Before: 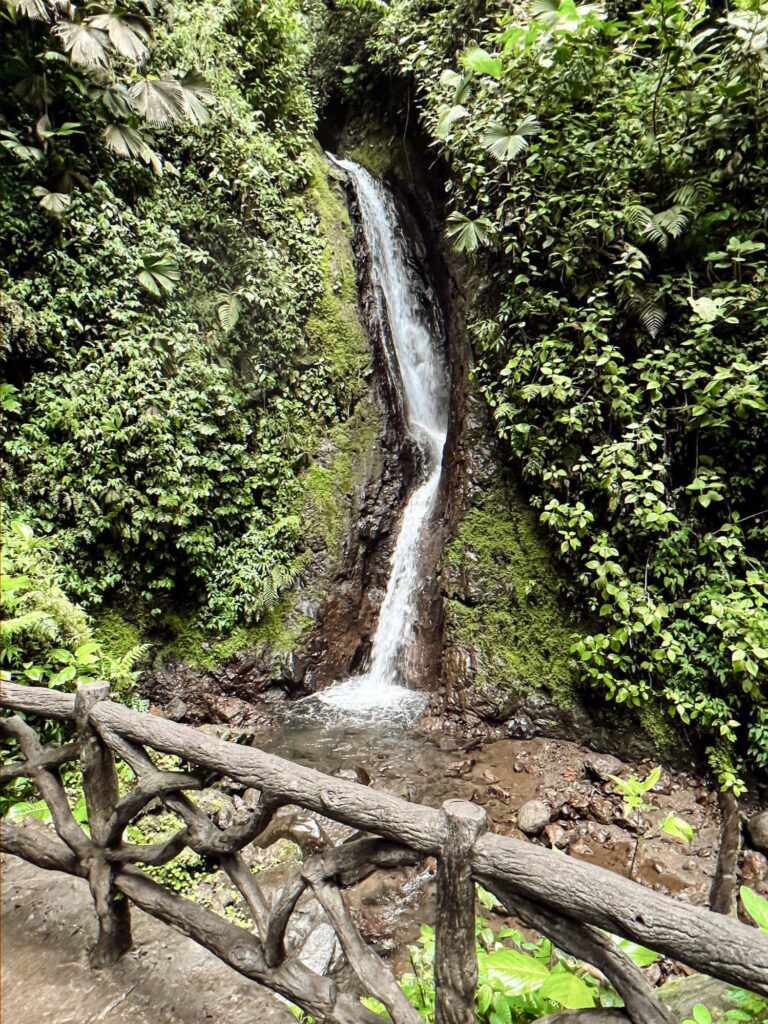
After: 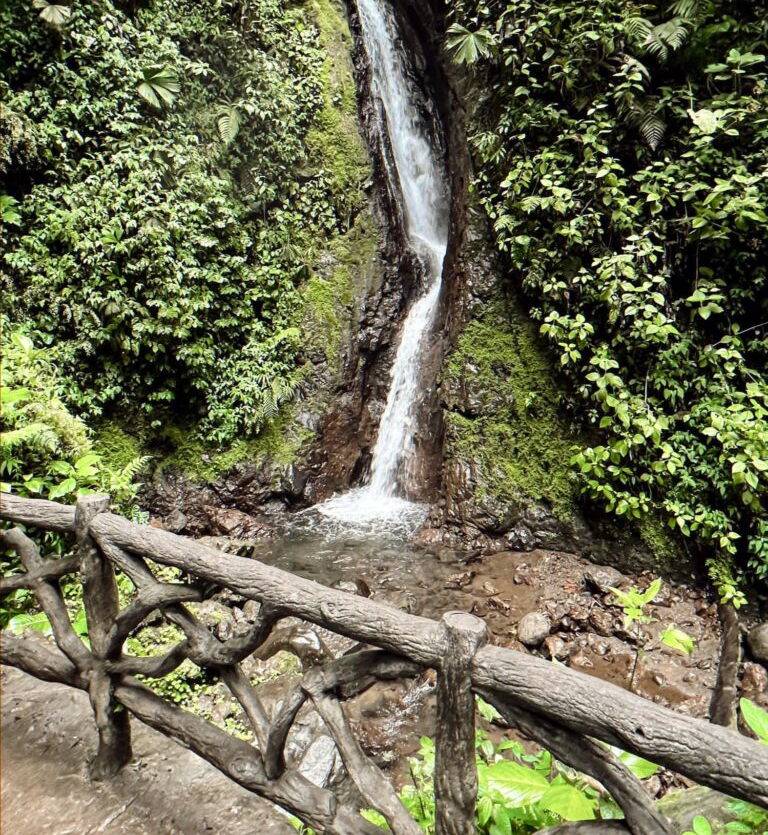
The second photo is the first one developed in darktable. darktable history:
crop and rotate: top 18.361%
